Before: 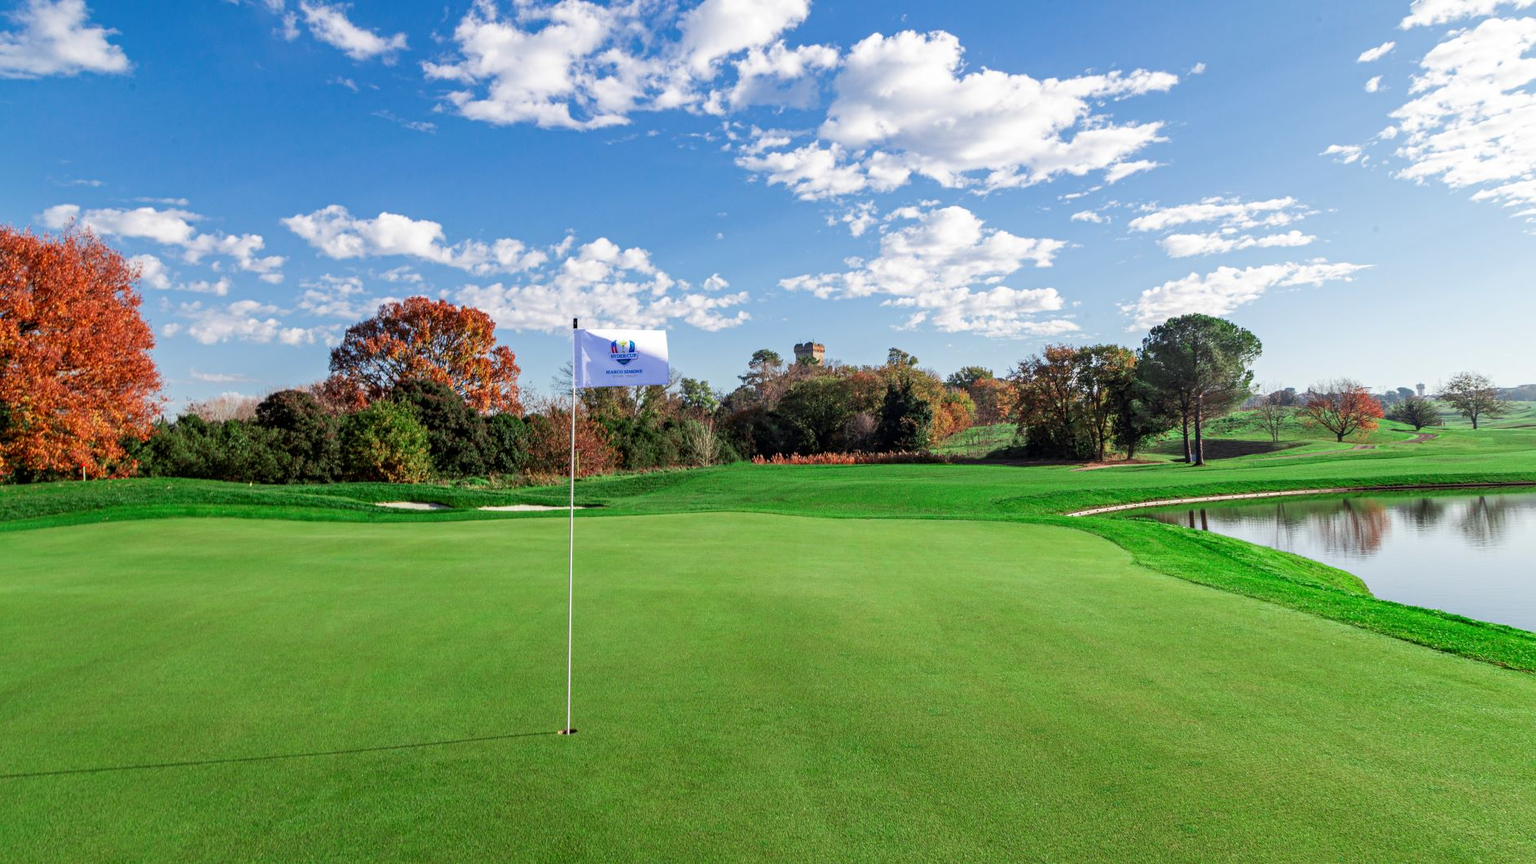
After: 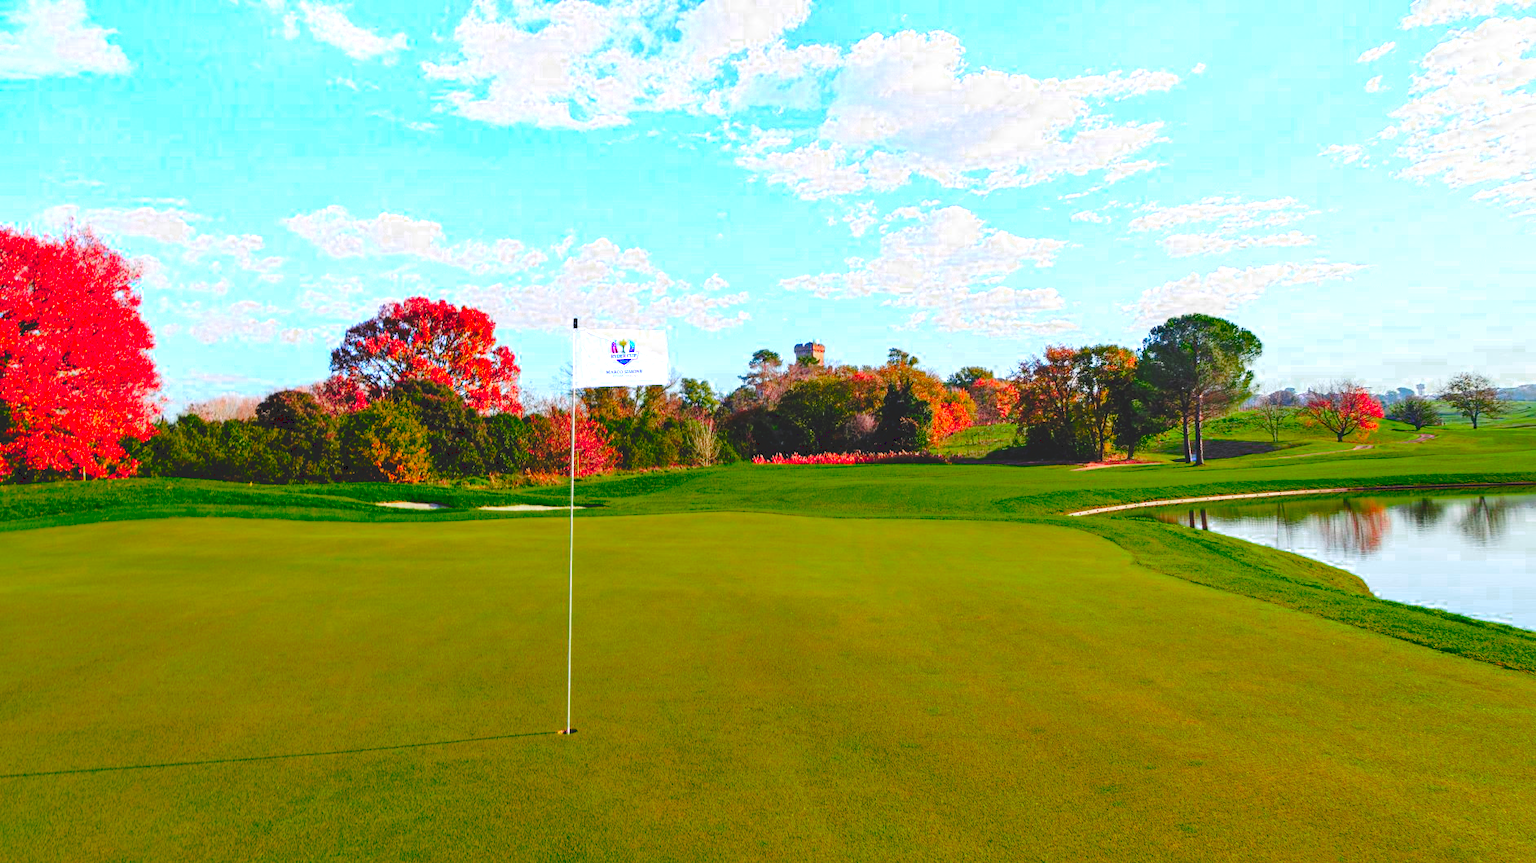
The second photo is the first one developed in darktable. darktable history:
shadows and highlights: soften with gaussian
color correction: highlights b* -0.05, saturation 1.35
contrast brightness saturation: contrast 0.071, brightness 0.072, saturation 0.18
color zones: curves: ch0 [(0.473, 0.374) (0.742, 0.784)]; ch1 [(0.354, 0.737) (0.742, 0.705)]; ch2 [(0.318, 0.421) (0.758, 0.532)]
tone curve: curves: ch0 [(0, 0) (0.003, 0.139) (0.011, 0.14) (0.025, 0.138) (0.044, 0.14) (0.069, 0.149) (0.1, 0.161) (0.136, 0.179) (0.177, 0.203) (0.224, 0.245) (0.277, 0.302) (0.335, 0.382) (0.399, 0.461) (0.468, 0.546) (0.543, 0.614) (0.623, 0.687) (0.709, 0.758) (0.801, 0.84) (0.898, 0.912) (1, 1)], preserve colors none
